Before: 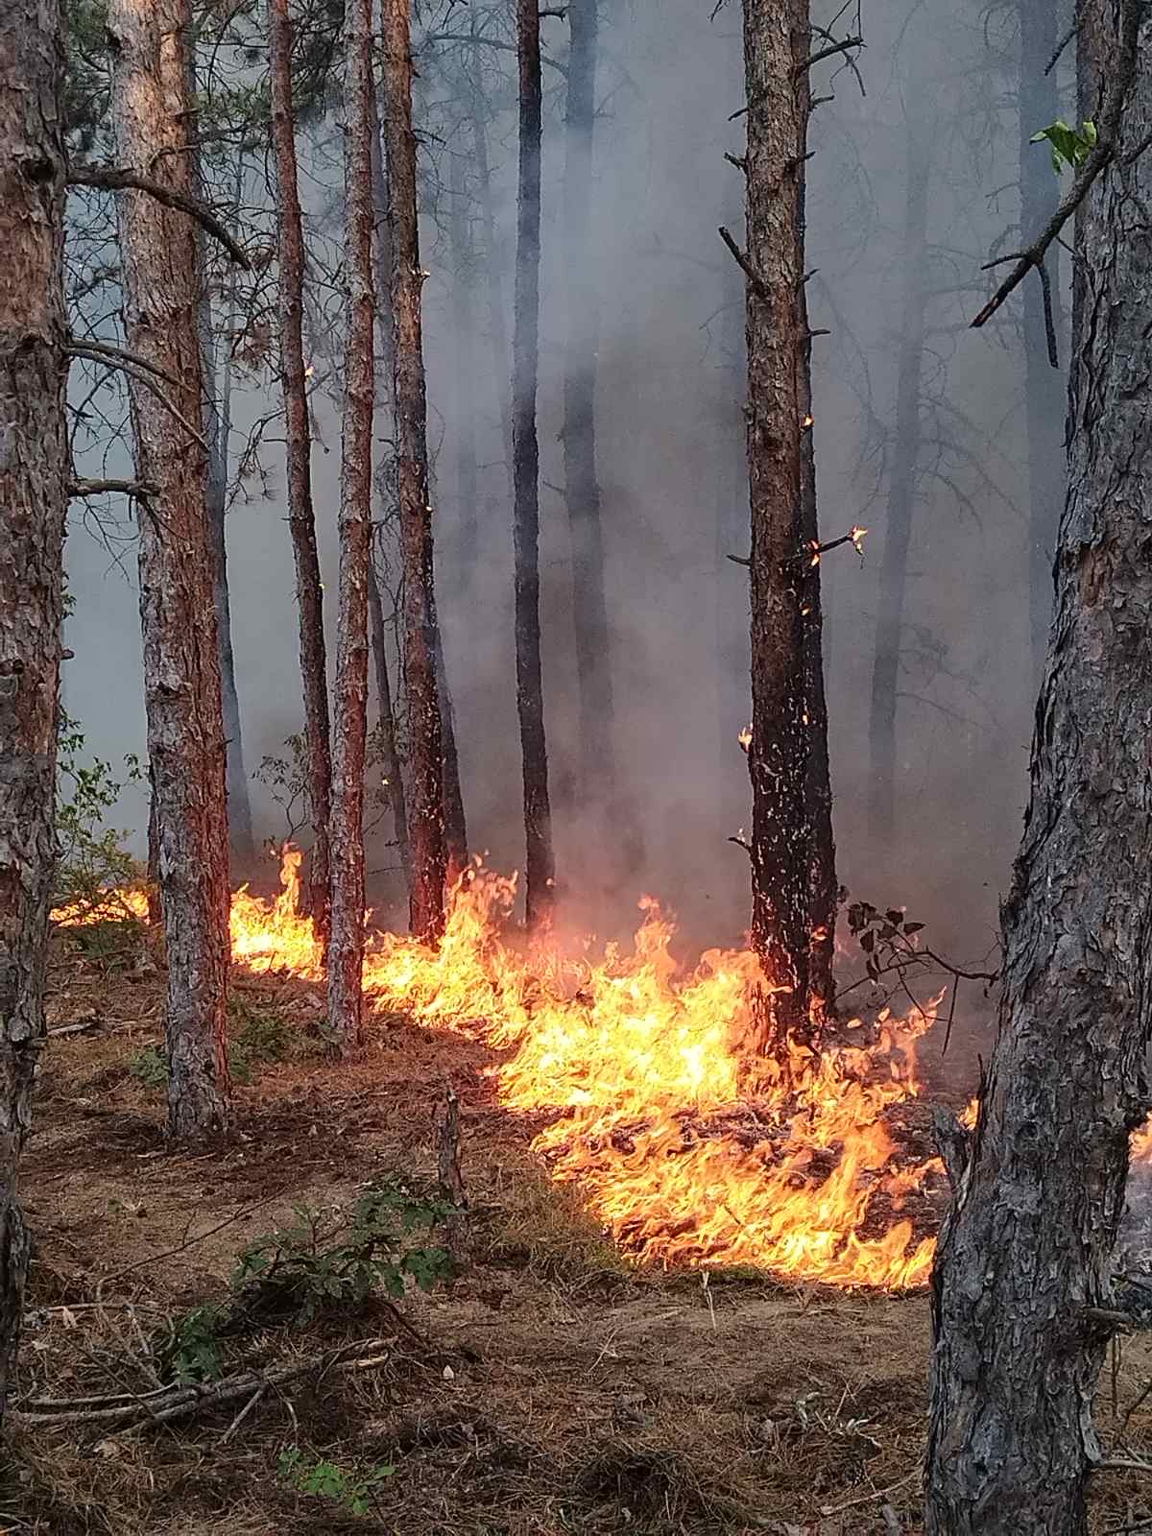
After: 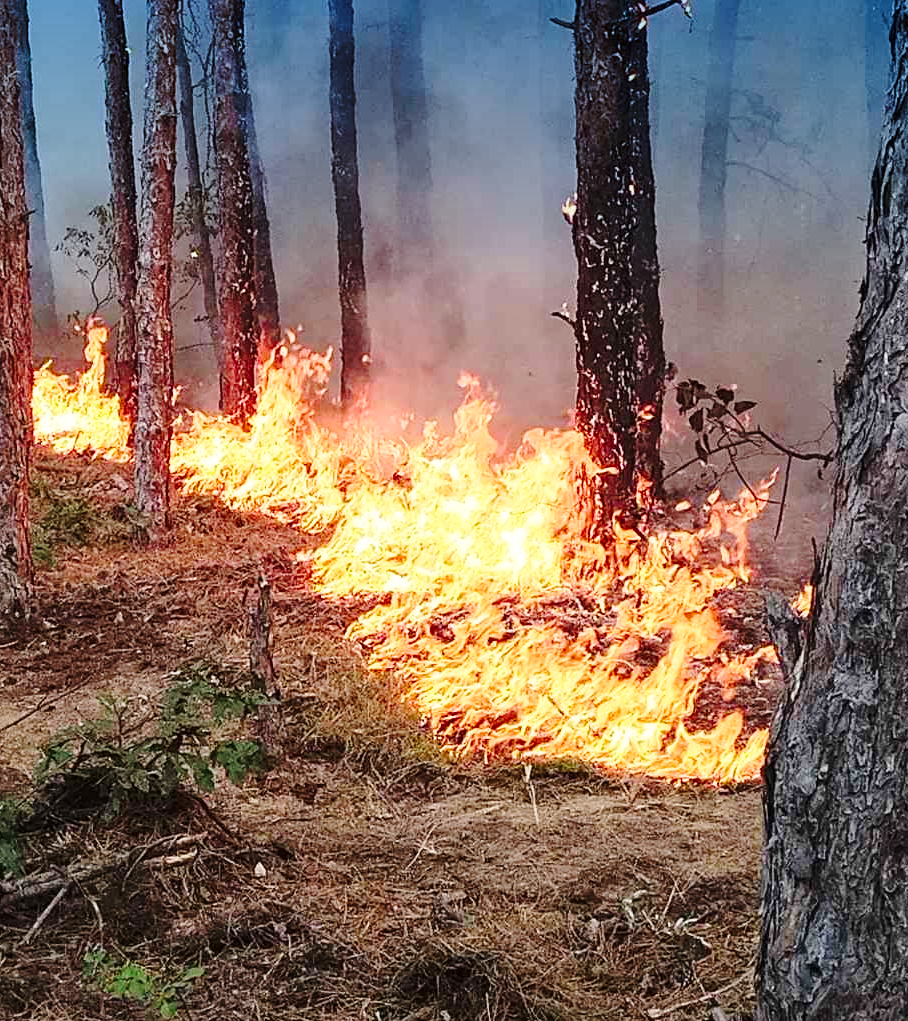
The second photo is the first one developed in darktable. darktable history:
base curve: curves: ch0 [(0, 0) (0.028, 0.03) (0.121, 0.232) (0.46, 0.748) (0.859, 0.968) (1, 1)], preserve colors none
crop and rotate: left 17.299%, top 35.115%, right 7.015%, bottom 1.024%
graduated density: density 2.02 EV, hardness 44%, rotation 0.374°, offset 8.21, hue 208.8°, saturation 97%
shadows and highlights: shadows 25, highlights -25
